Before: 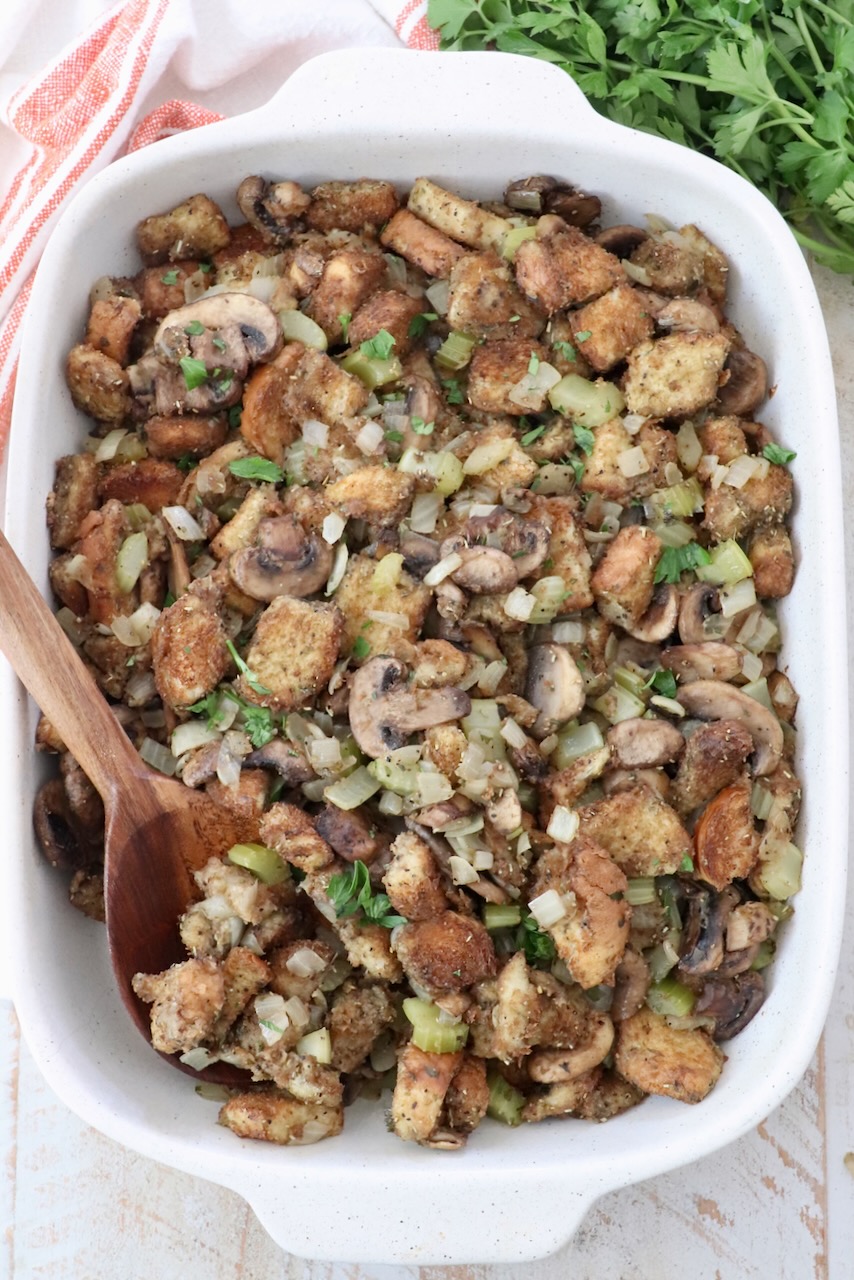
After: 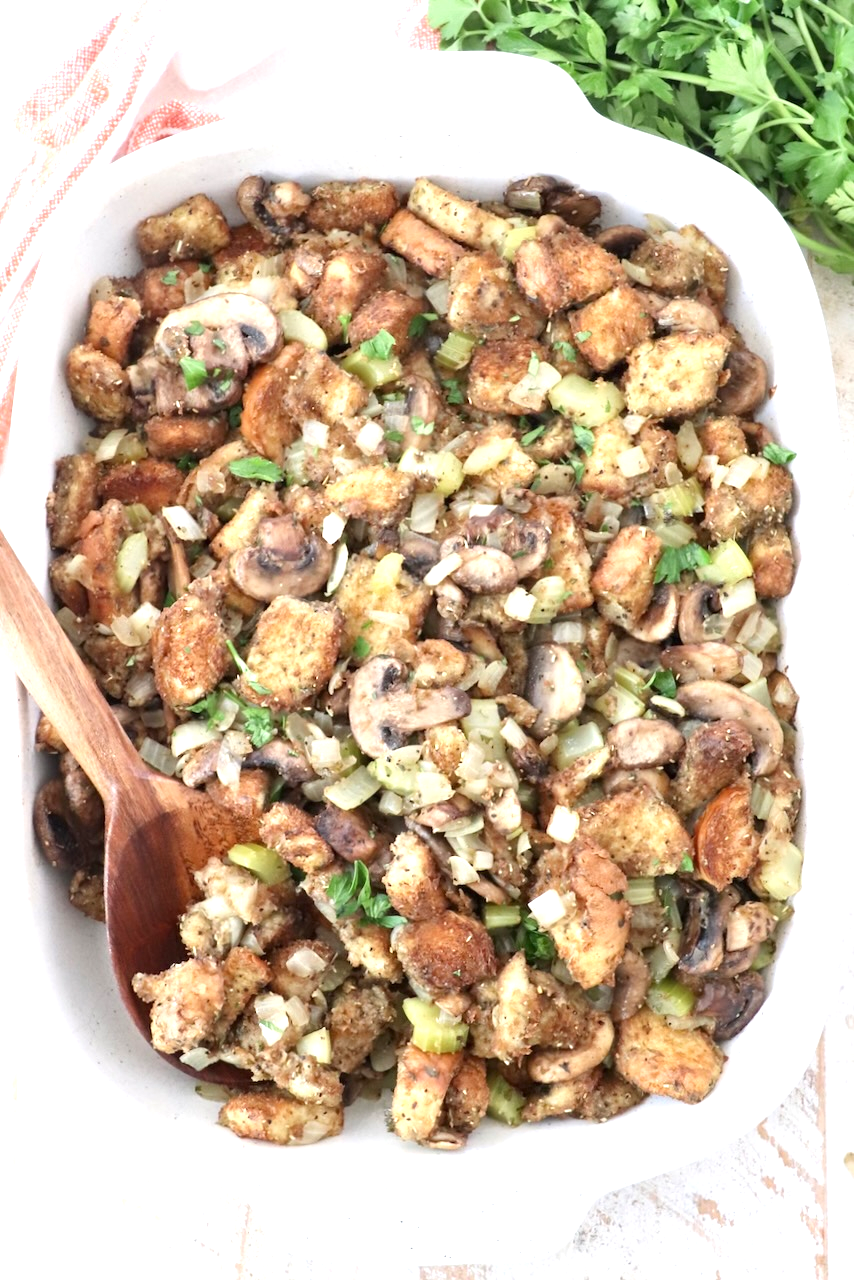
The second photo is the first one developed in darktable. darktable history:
exposure: black level correction 0, exposure 0.891 EV, compensate exposure bias true, compensate highlight preservation false
